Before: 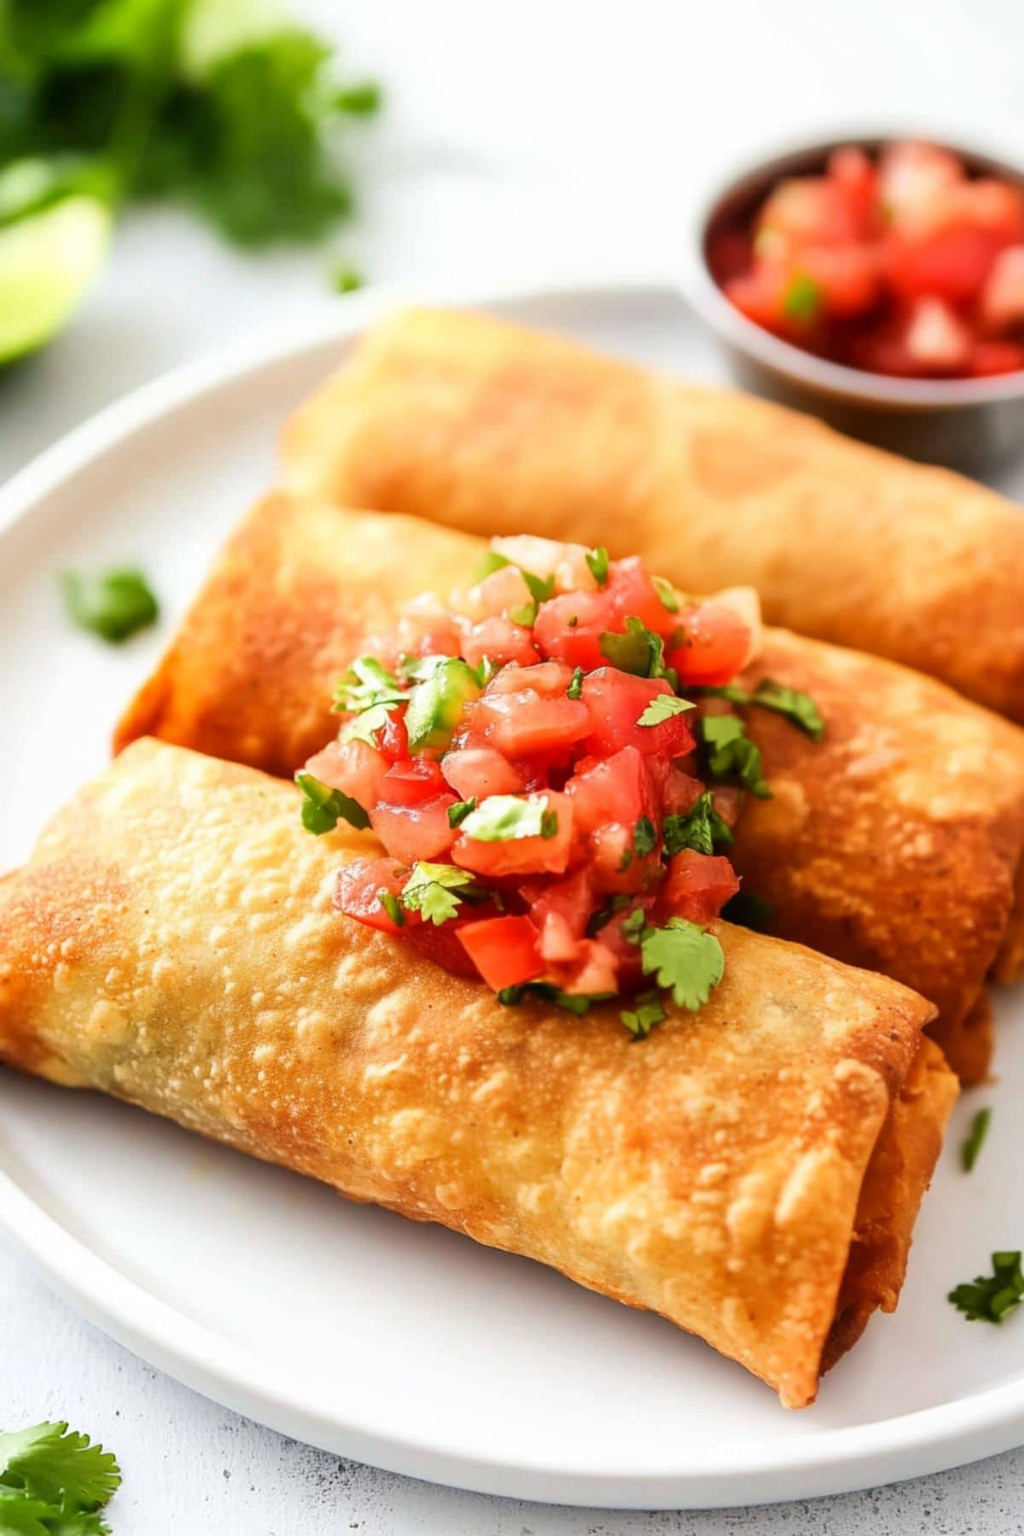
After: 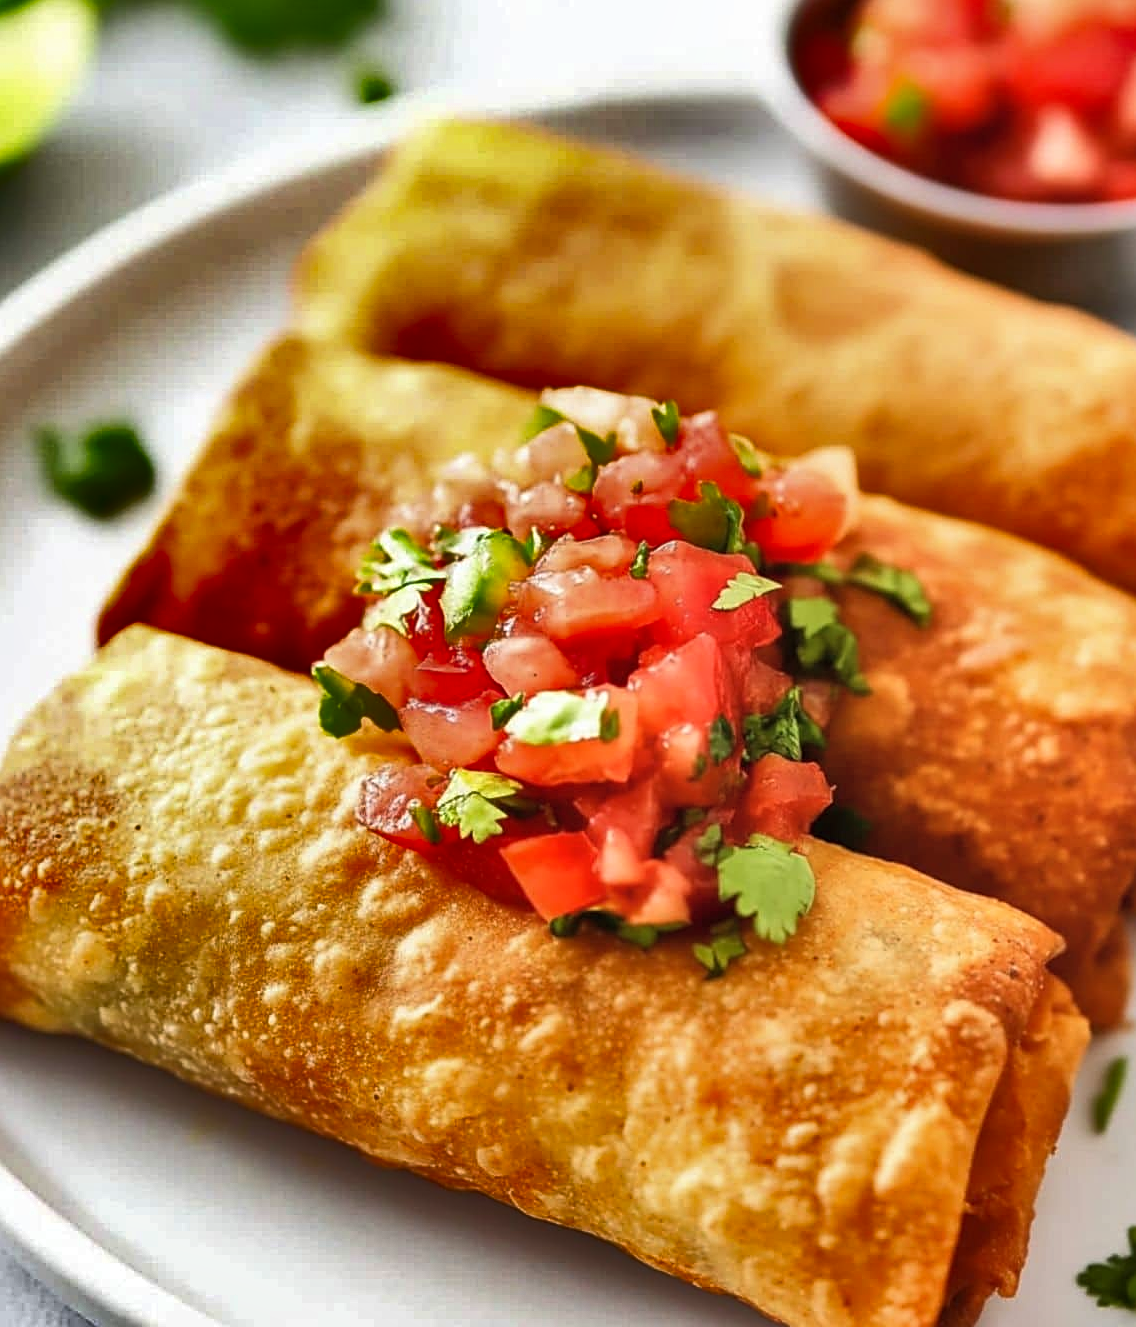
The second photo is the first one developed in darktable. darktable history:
sharpen: amount 0.49
contrast brightness saturation: contrast 0.05, brightness 0.068, saturation 0.007
crop and rotate: left 2.882%, top 13.392%, right 2.376%, bottom 12.838%
shadows and highlights: shadows 21.02, highlights -81.1, soften with gaussian
